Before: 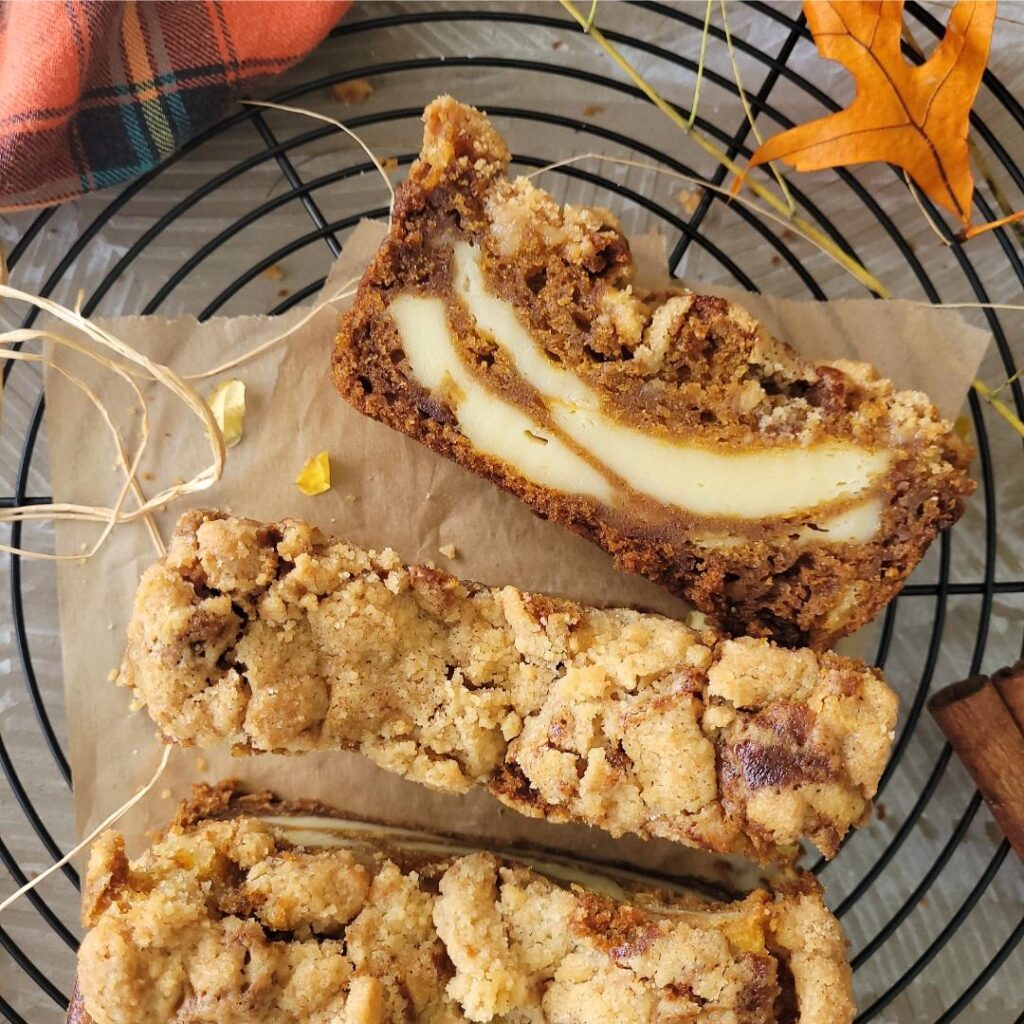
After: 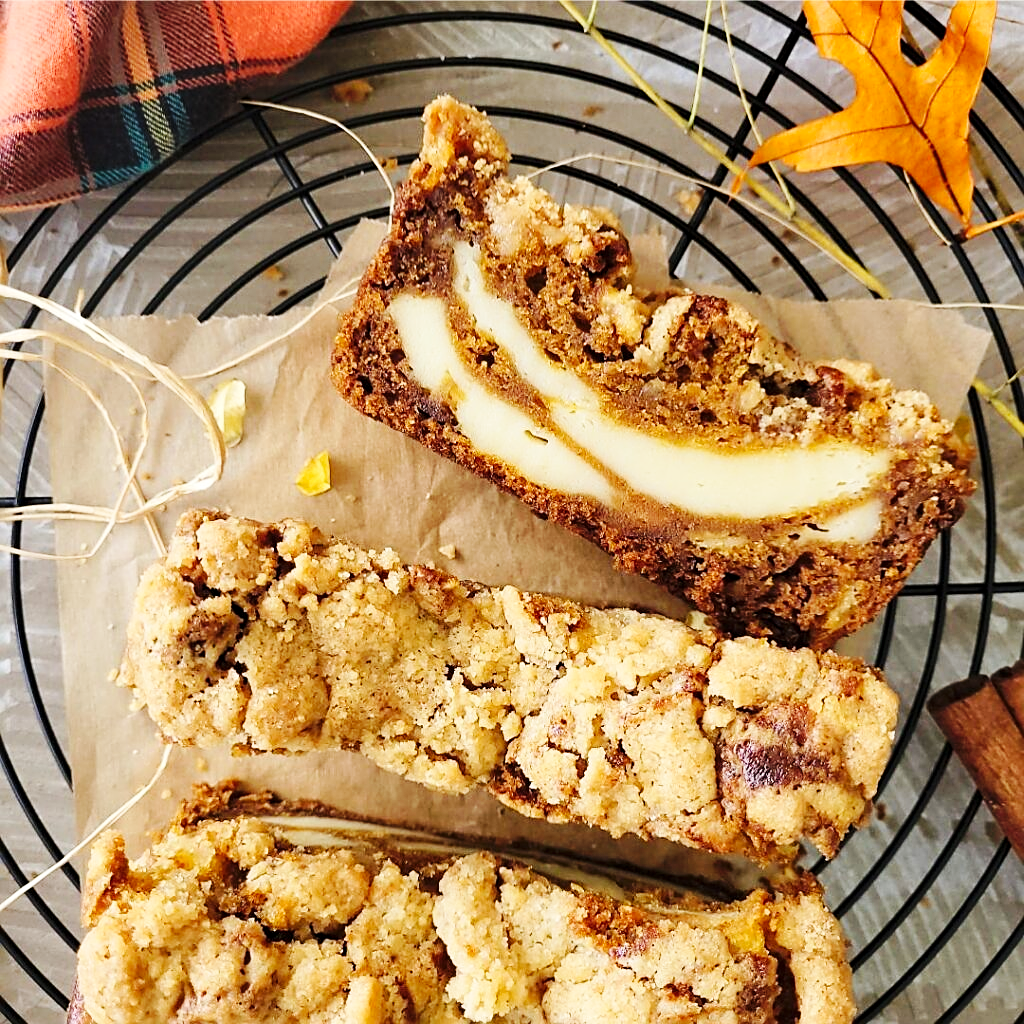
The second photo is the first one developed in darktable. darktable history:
base curve: curves: ch0 [(0, 0) (0.032, 0.025) (0.121, 0.166) (0.206, 0.329) (0.605, 0.79) (1, 1)], preserve colors none
contrast equalizer: octaves 7, y [[0.46, 0.454, 0.451, 0.451, 0.455, 0.46], [0.5 ×6], [0.5 ×6], [0 ×6], [0 ×6]], mix -0.203
sharpen: on, module defaults
